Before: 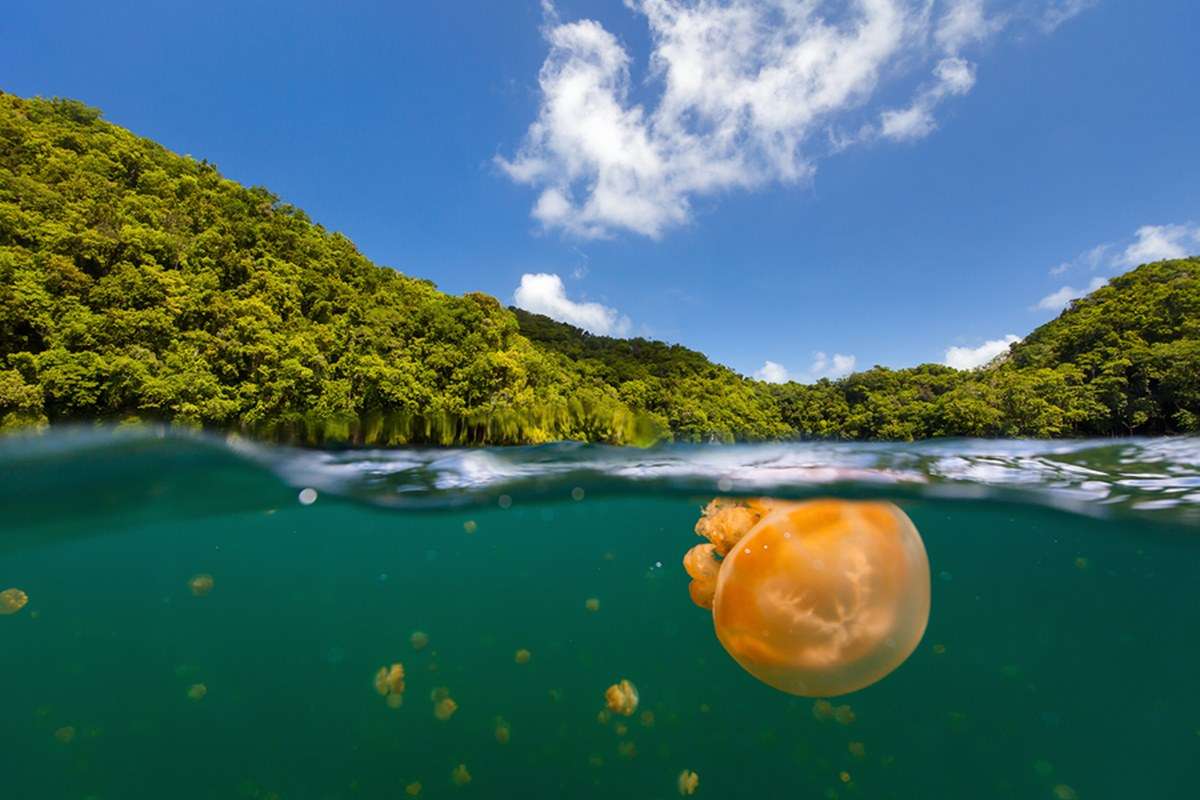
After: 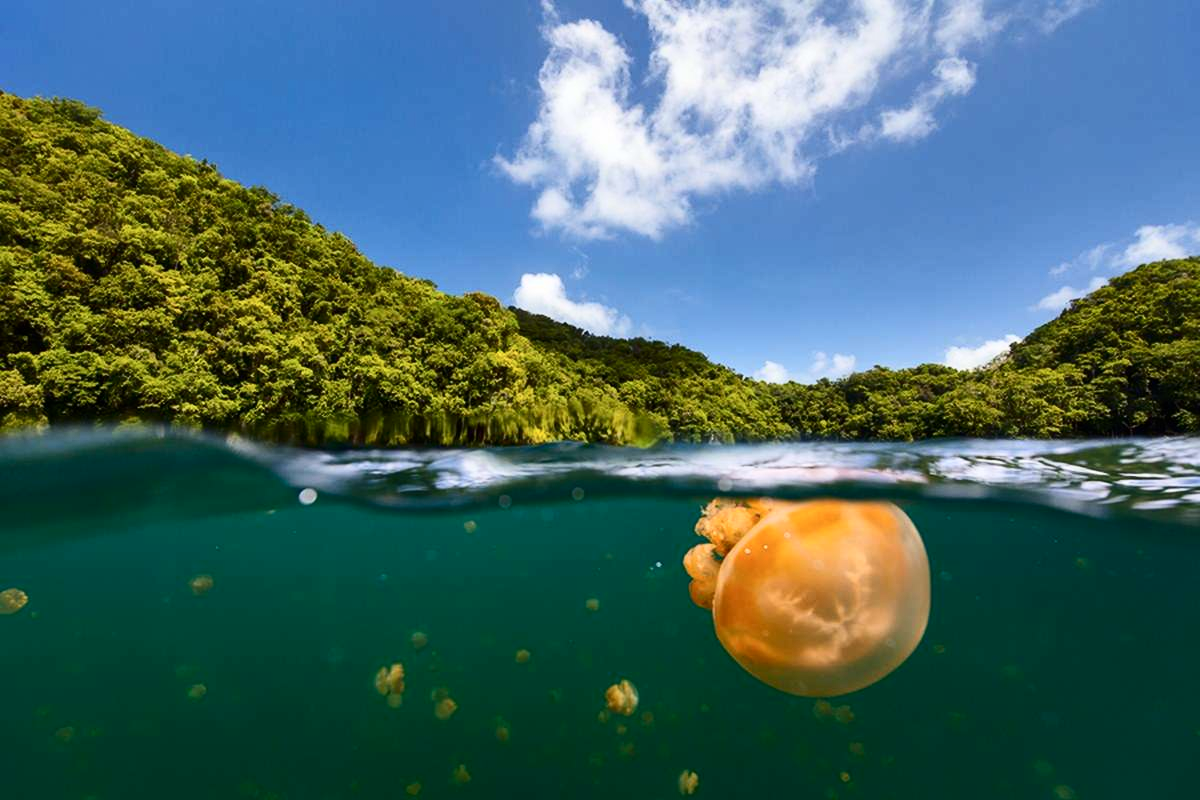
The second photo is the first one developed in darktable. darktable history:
contrast brightness saturation: contrast 0.218
